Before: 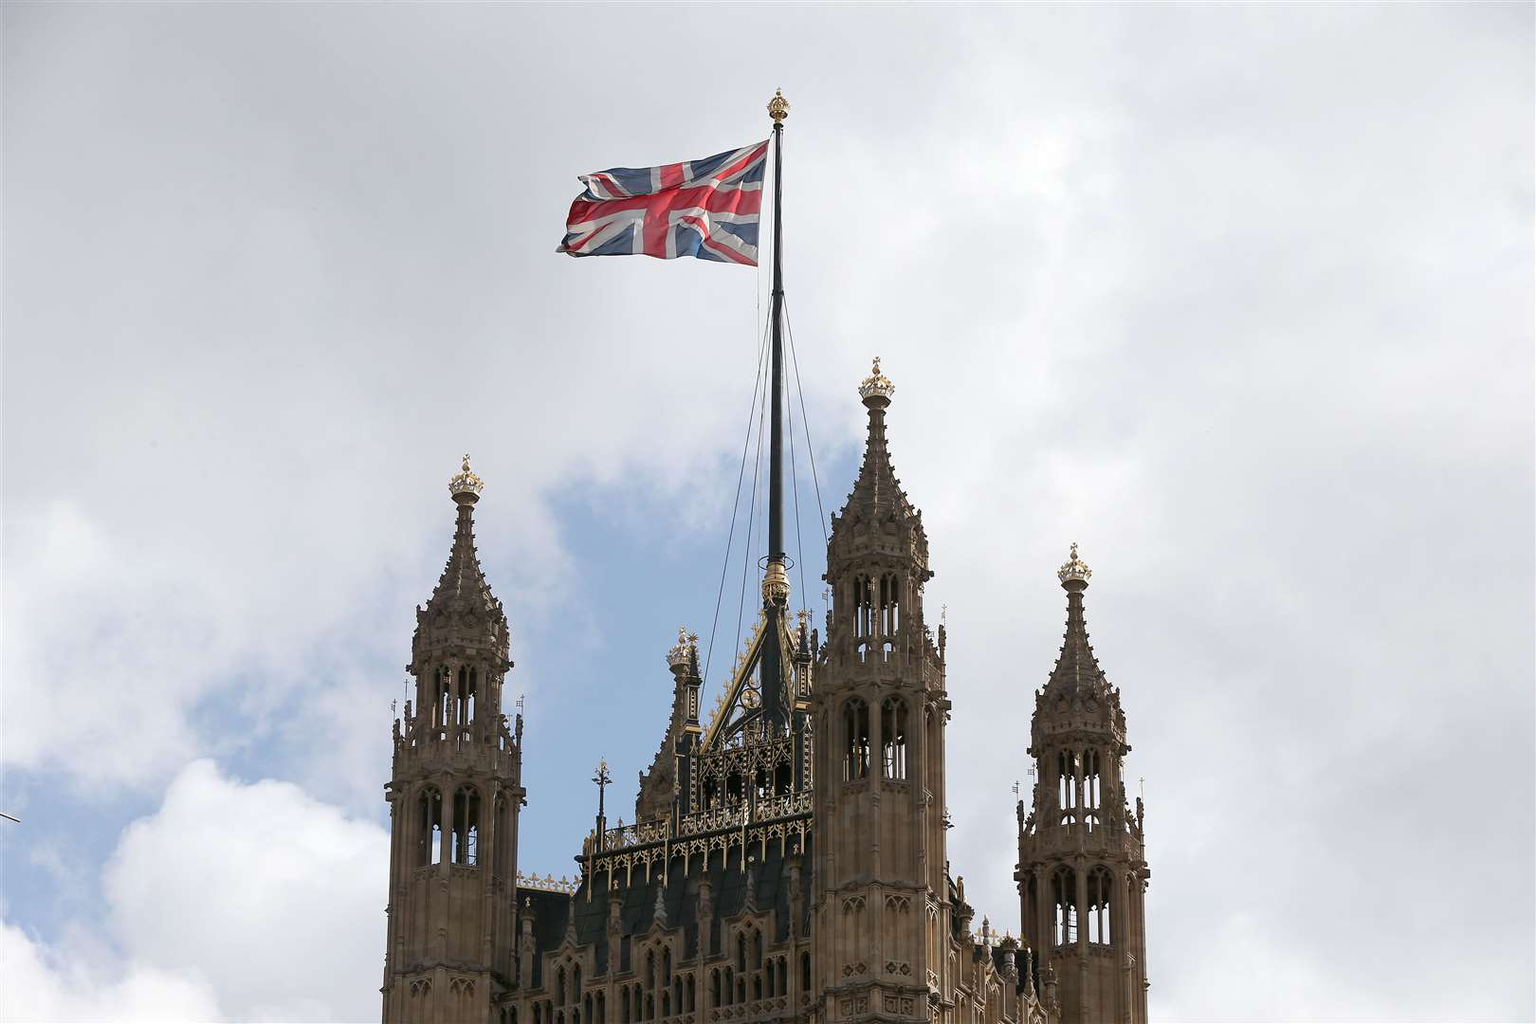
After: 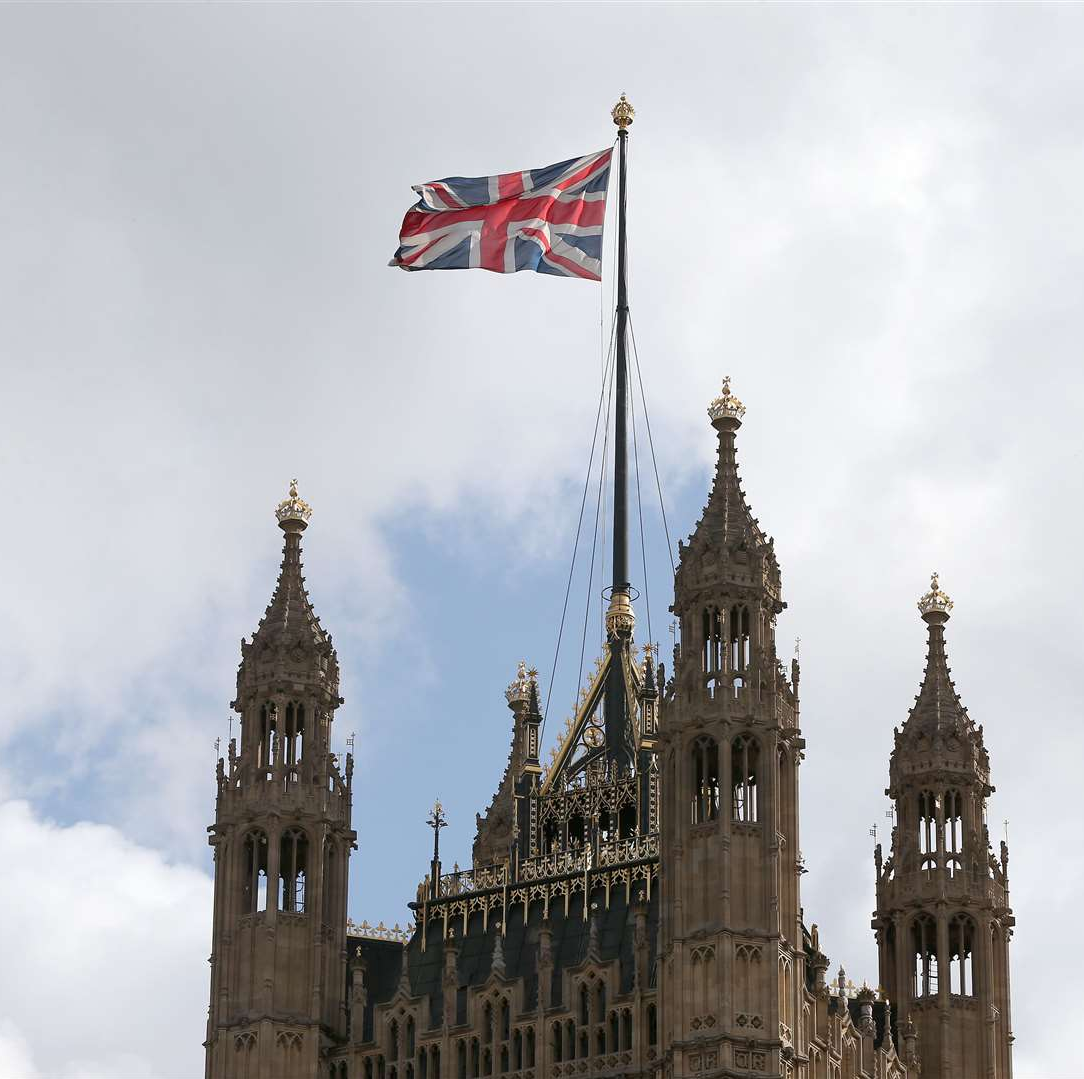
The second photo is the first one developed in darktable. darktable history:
crop and rotate: left 12.277%, right 20.801%
